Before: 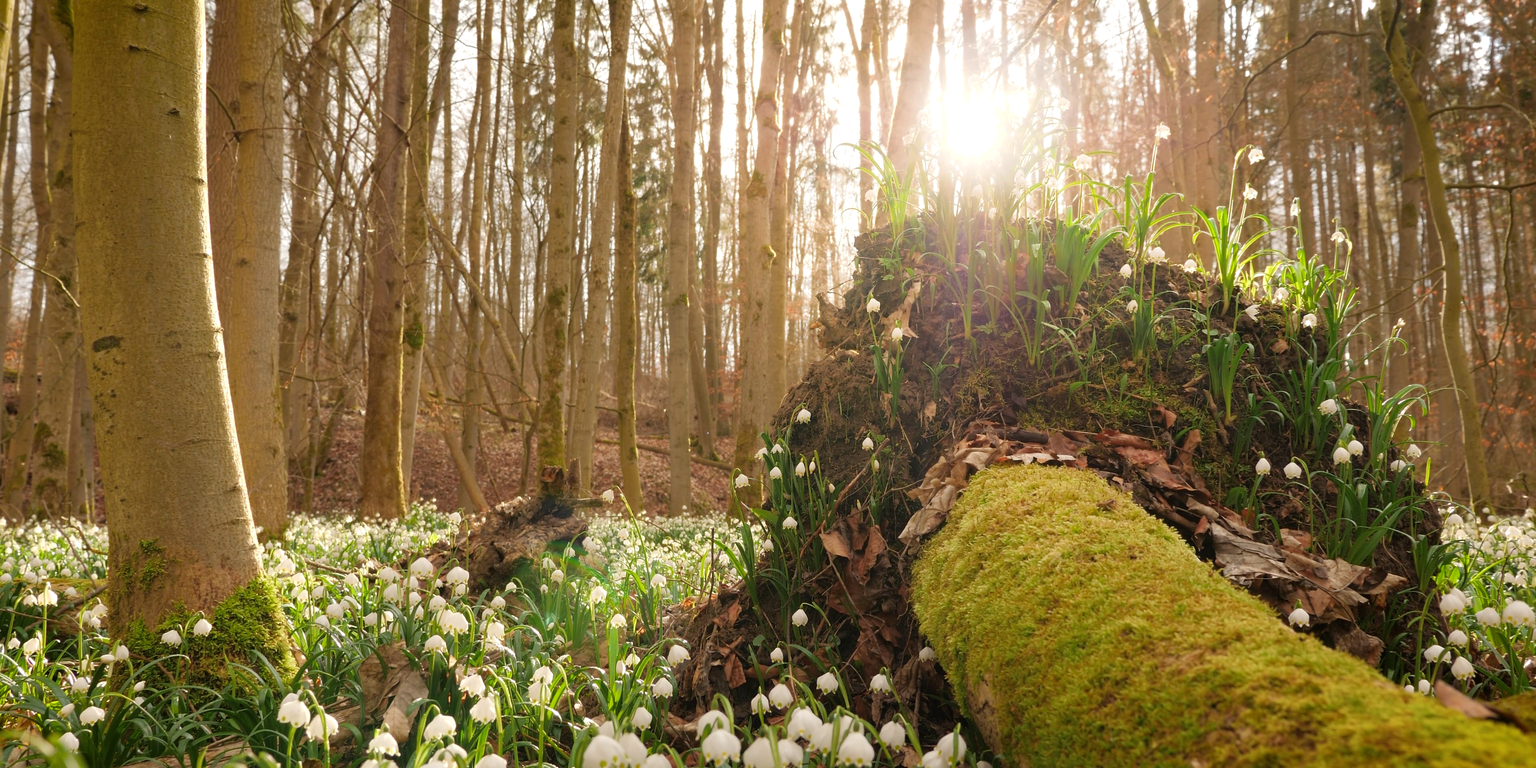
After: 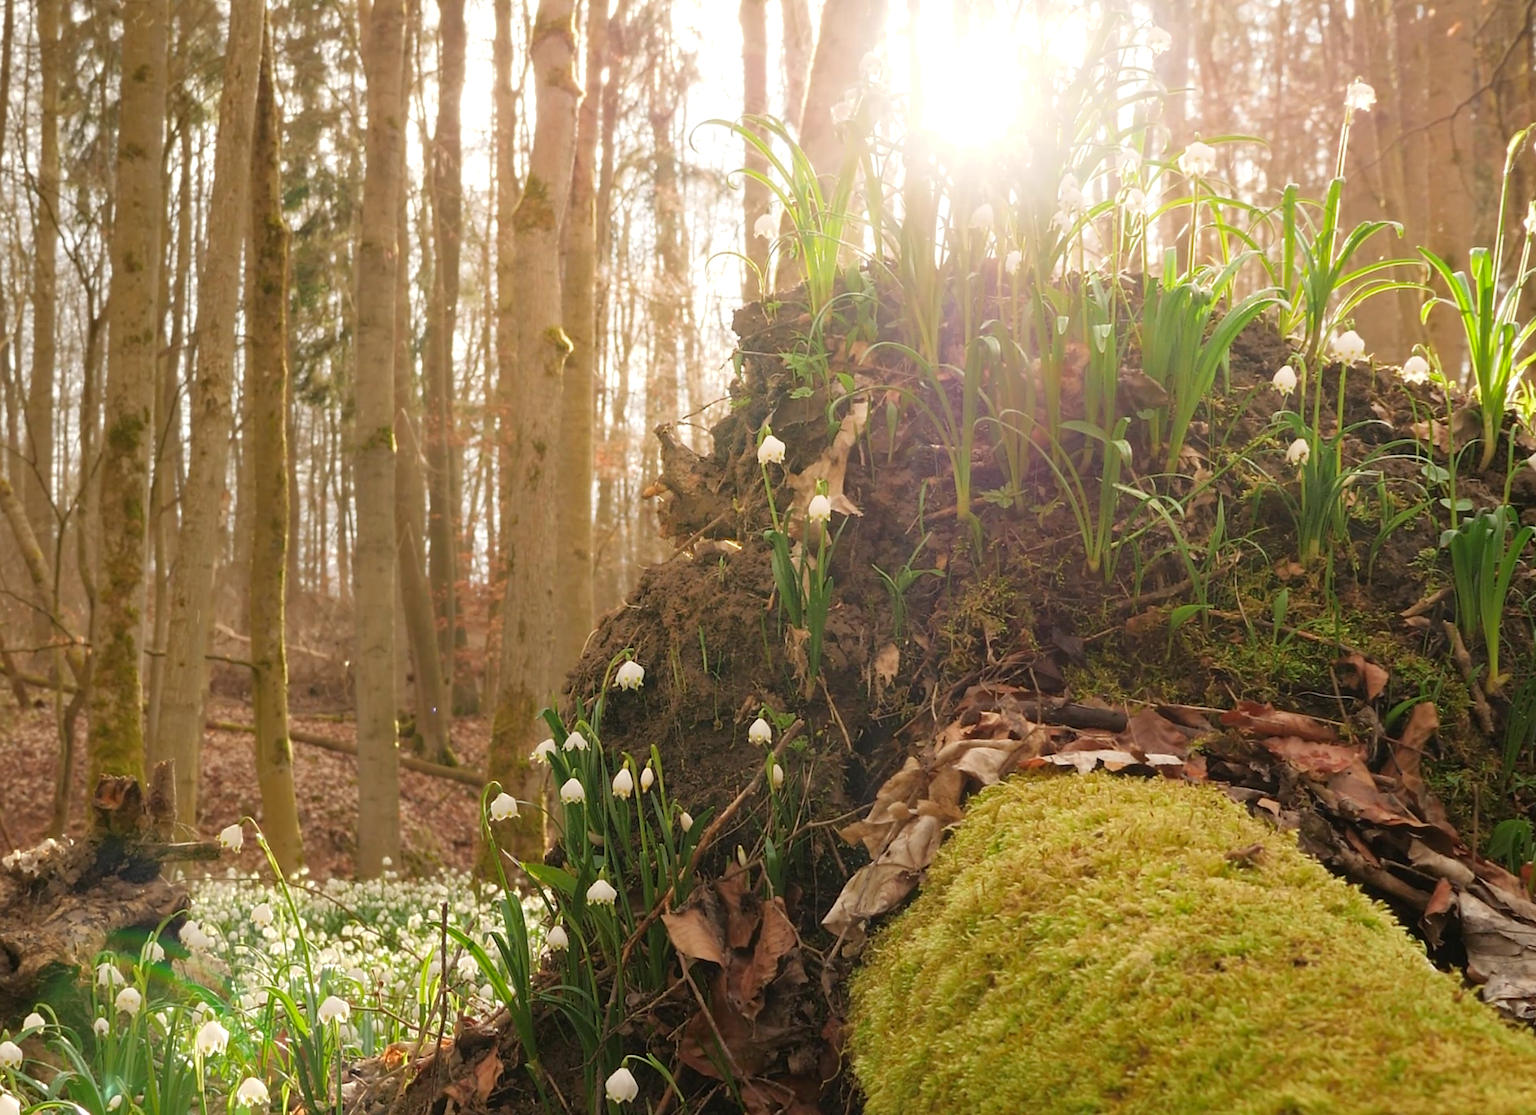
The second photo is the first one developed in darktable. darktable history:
crop: left 32.197%, top 11.004%, right 18.636%, bottom 17.566%
